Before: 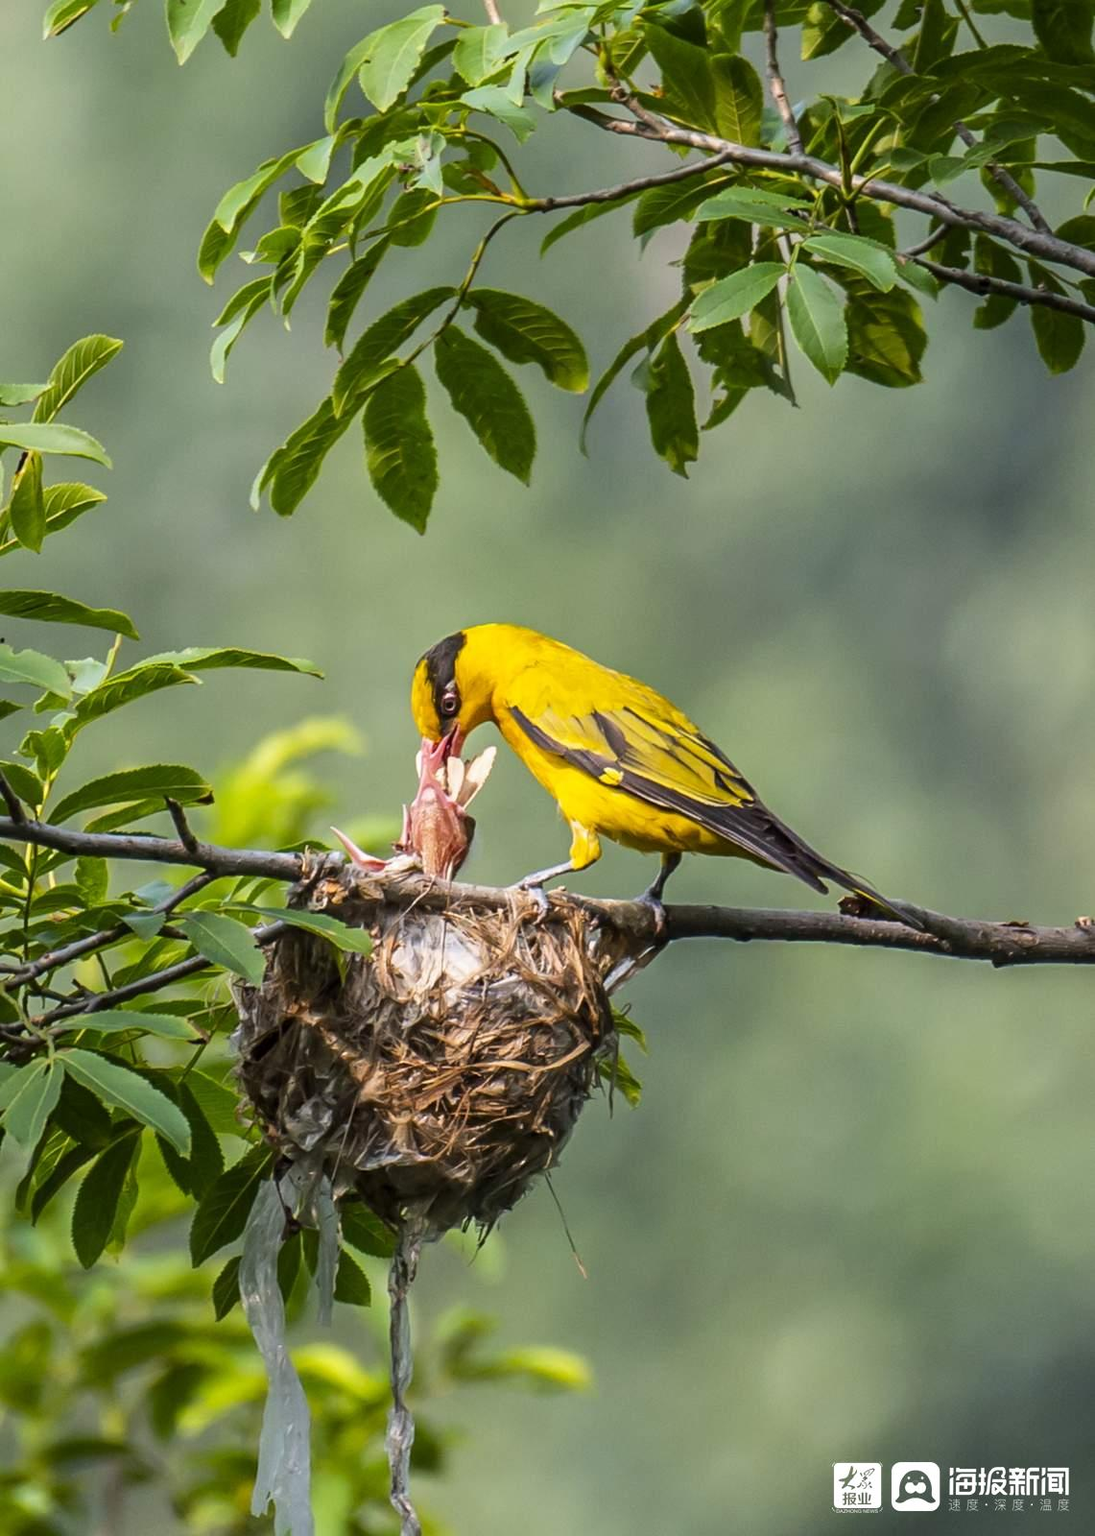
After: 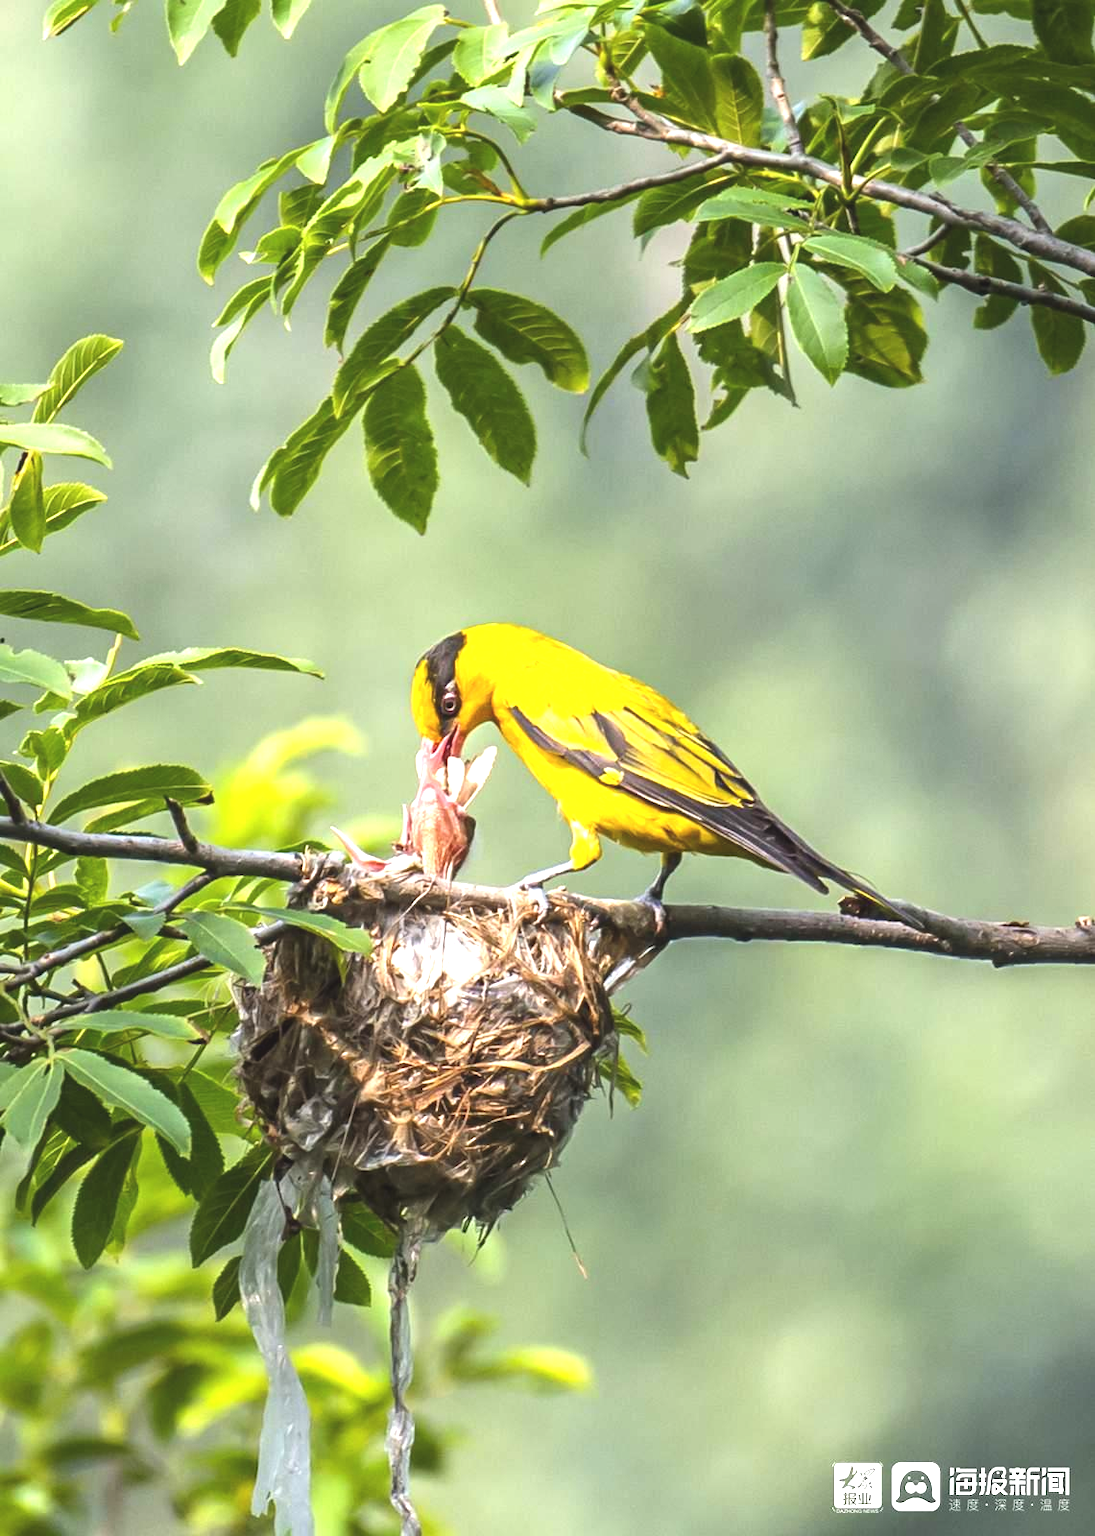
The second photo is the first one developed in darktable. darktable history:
exposure: black level correction -0.005, exposure 1.006 EV, compensate highlight preservation false
